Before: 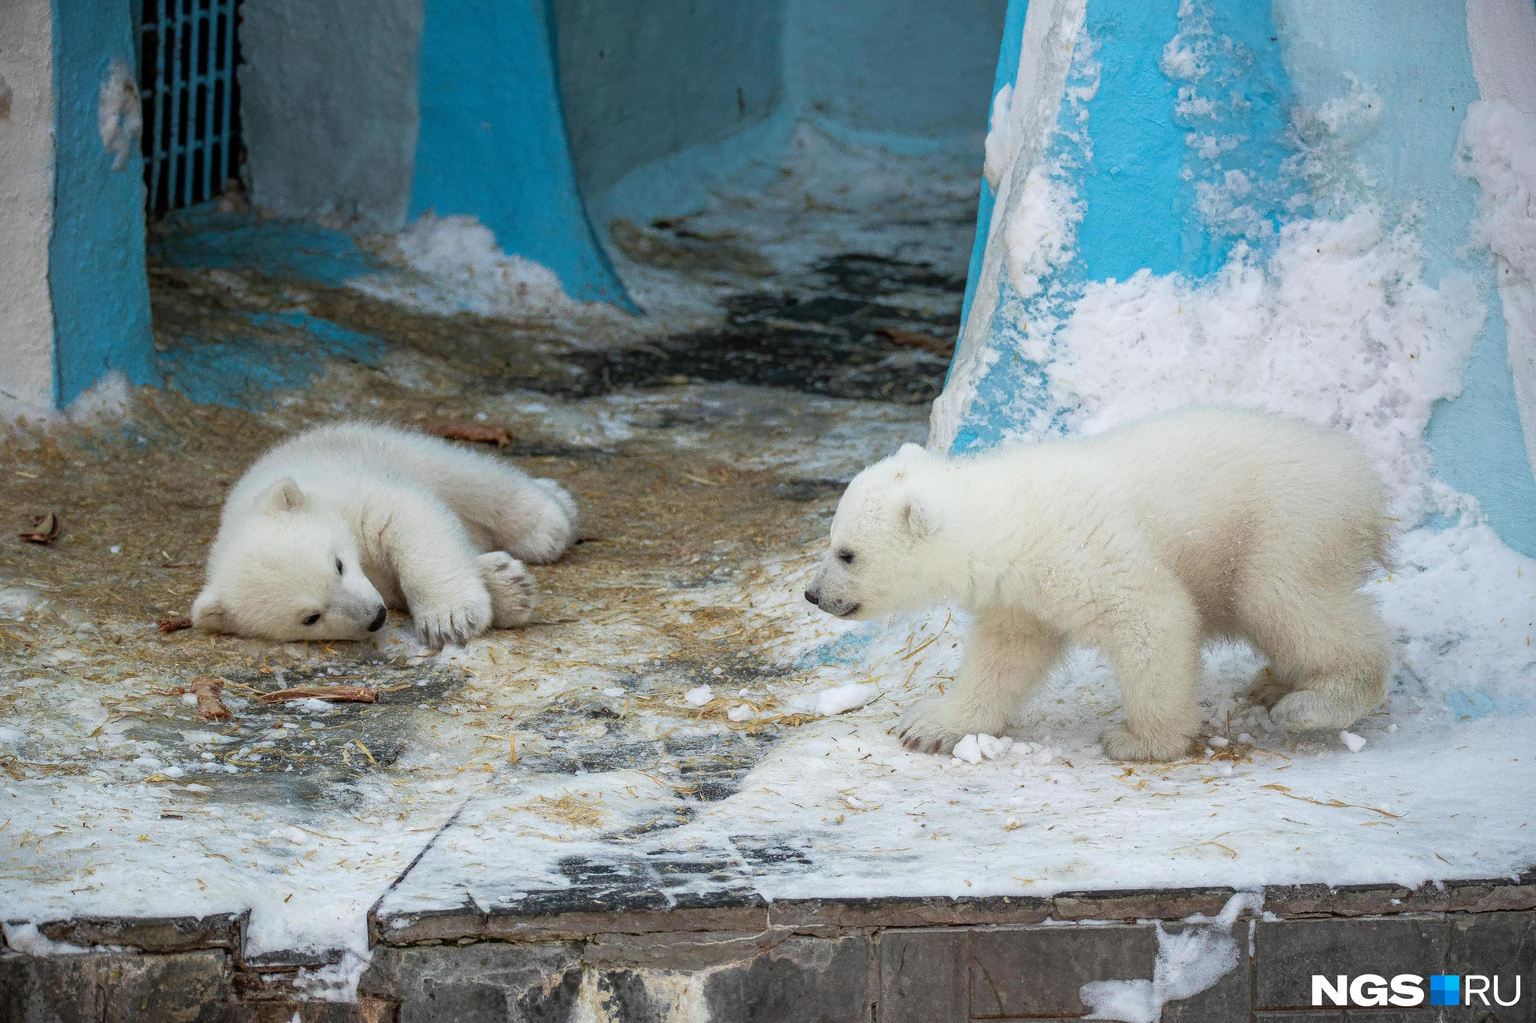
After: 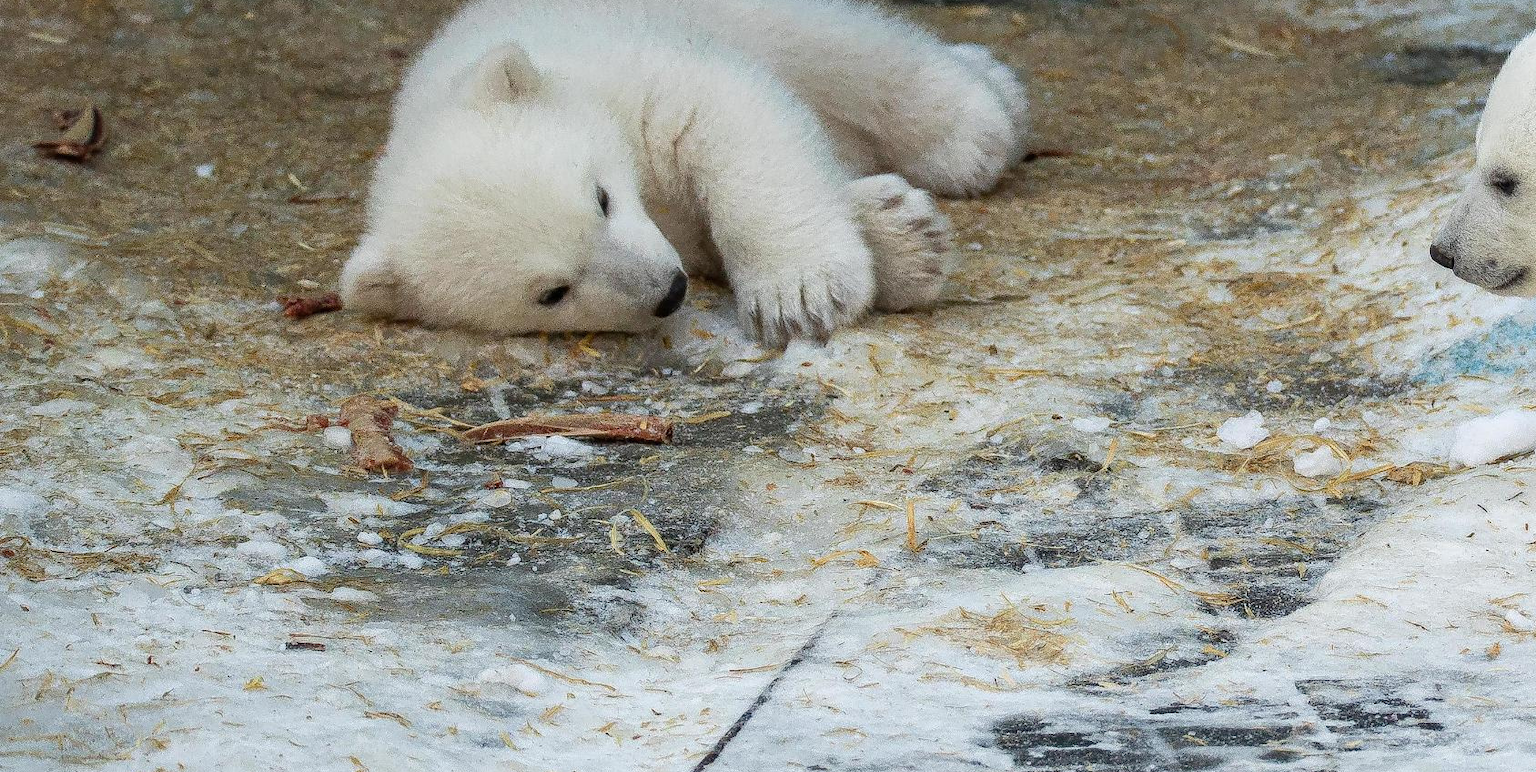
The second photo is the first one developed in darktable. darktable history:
crop: top 44.352%, right 43.726%, bottom 13.171%
